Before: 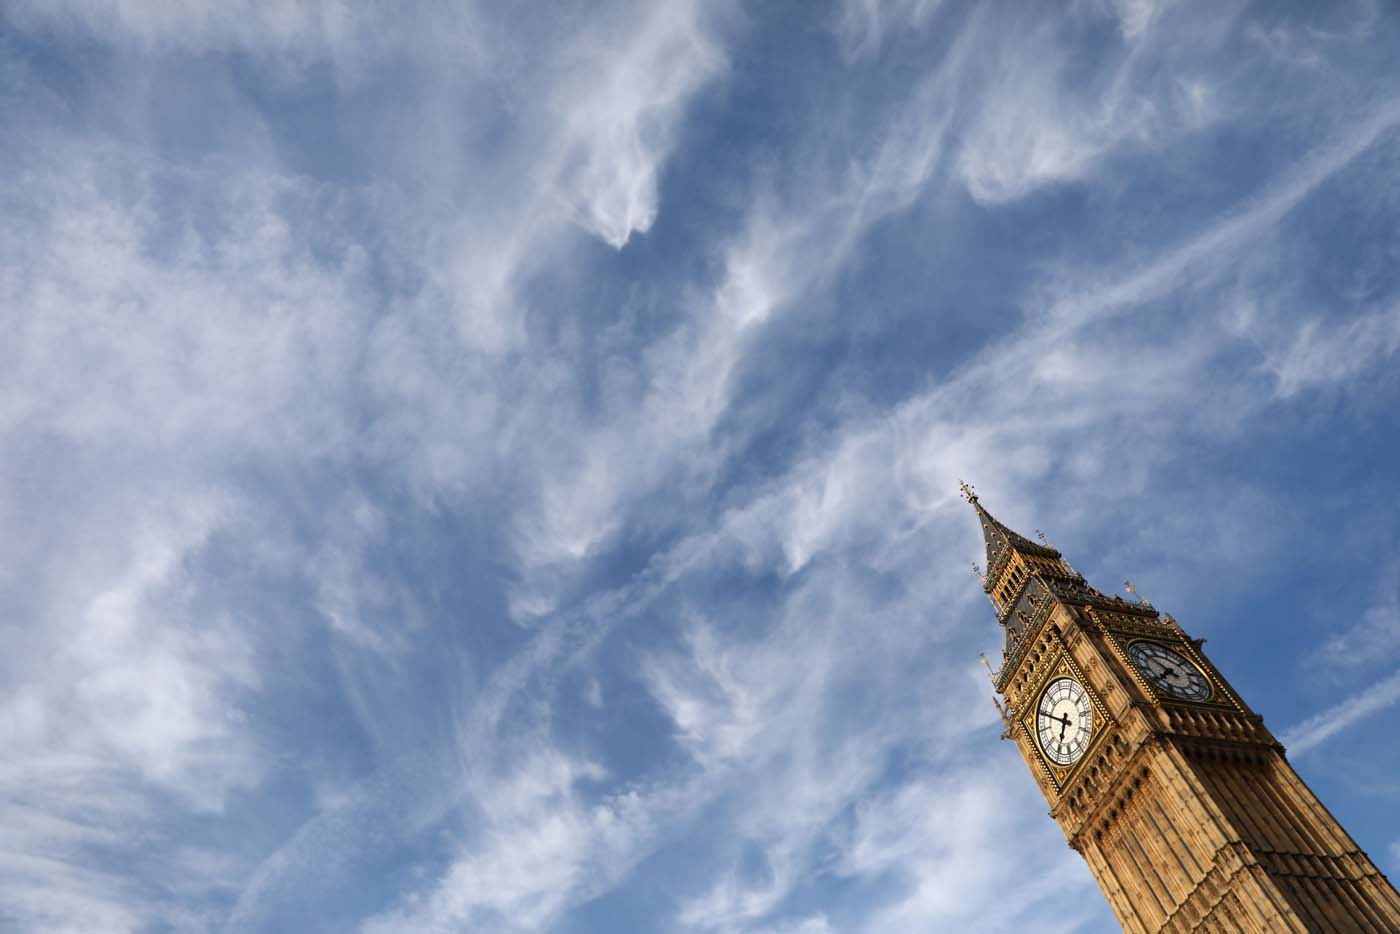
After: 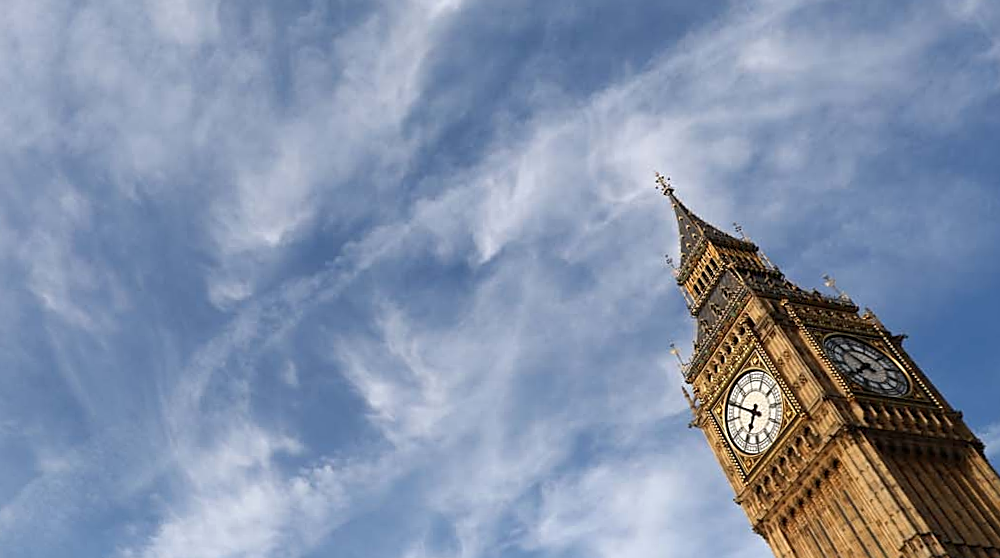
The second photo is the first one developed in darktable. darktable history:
crop and rotate: left 17.299%, top 35.115%, right 7.015%, bottom 1.024%
sharpen: on, module defaults
rotate and perspective: rotation 0.062°, lens shift (vertical) 0.115, lens shift (horizontal) -0.133, crop left 0.047, crop right 0.94, crop top 0.061, crop bottom 0.94
